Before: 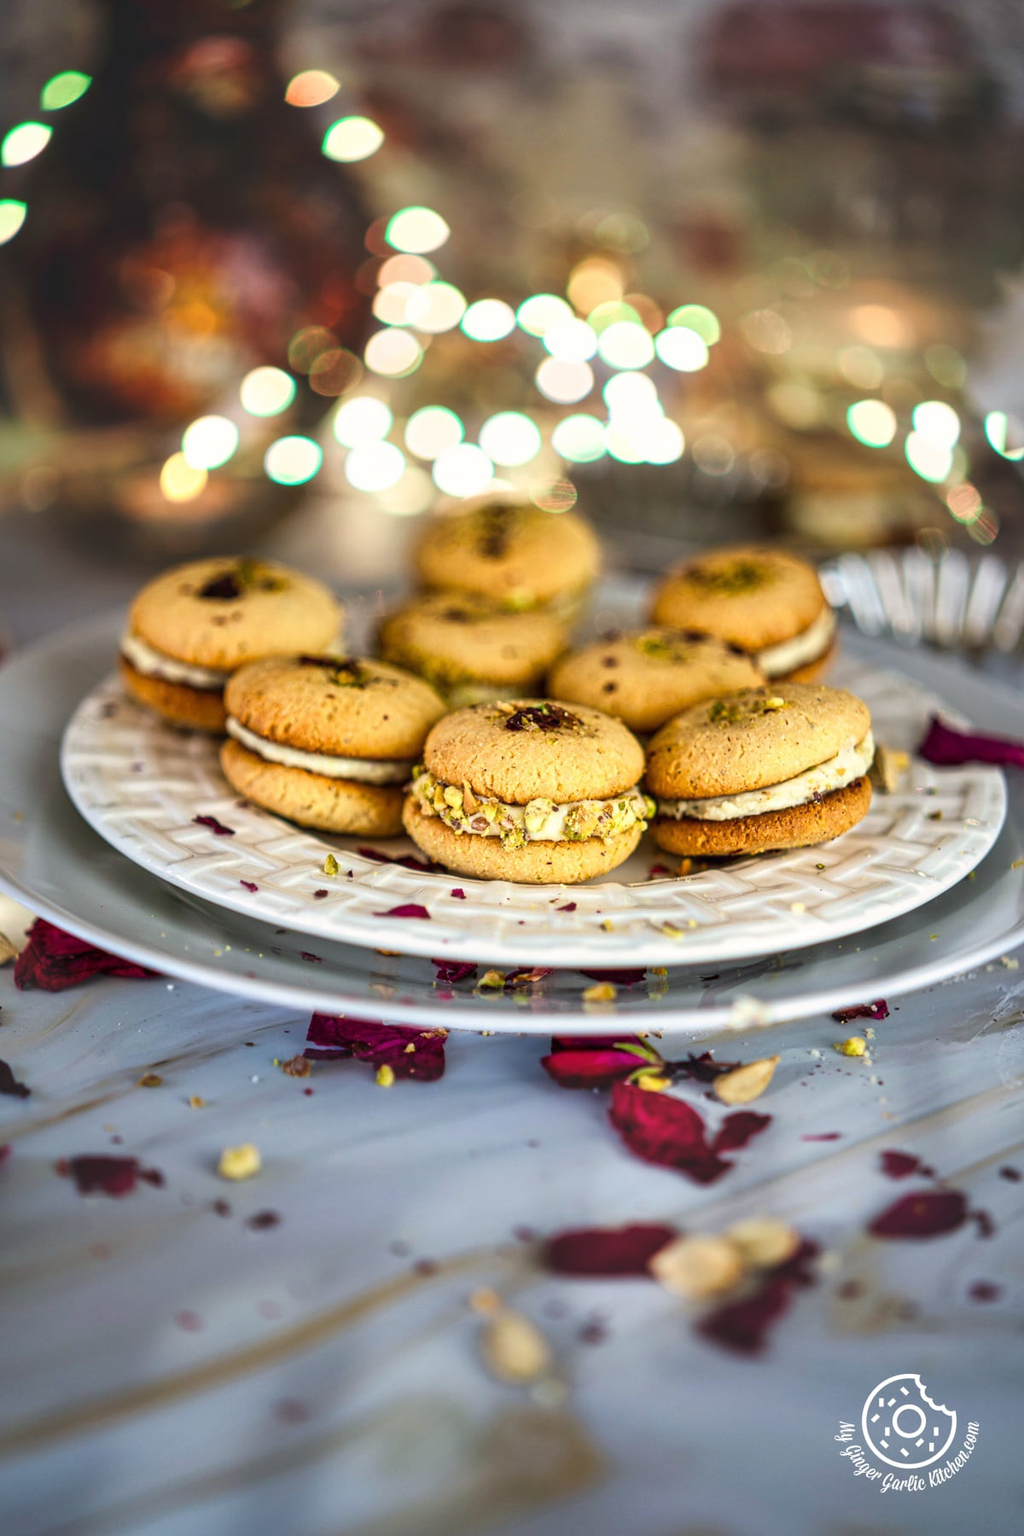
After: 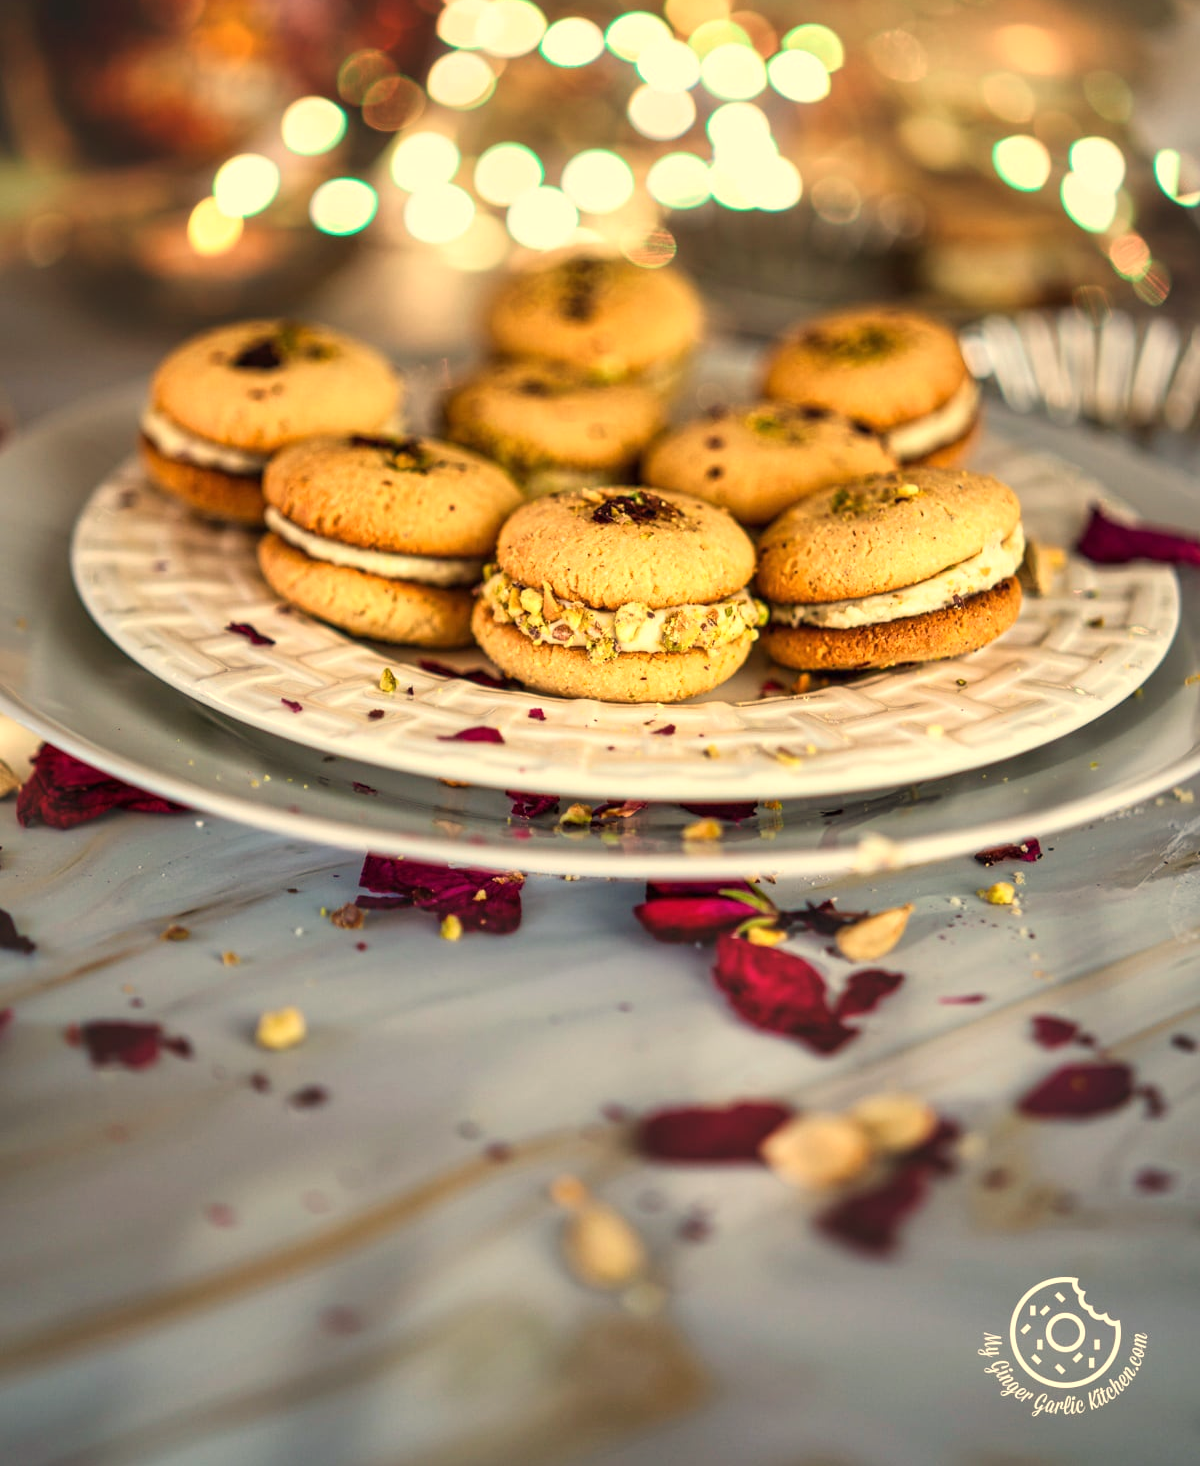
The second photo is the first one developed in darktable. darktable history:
white balance: red 1.123, blue 0.83
crop and rotate: top 18.507%
